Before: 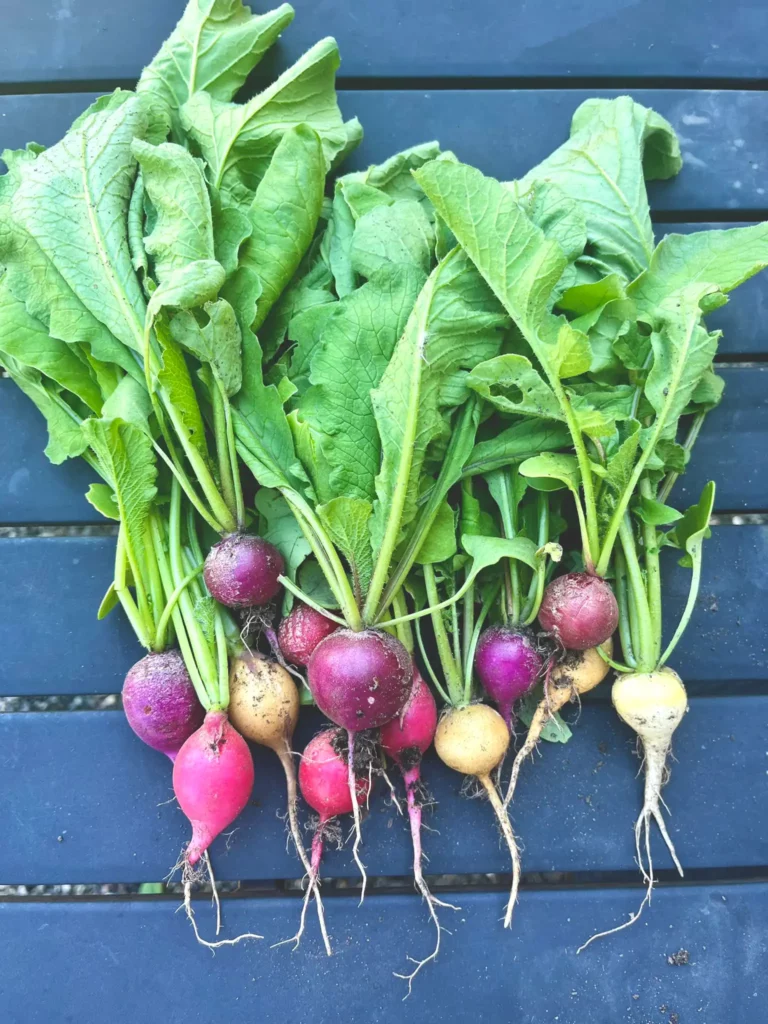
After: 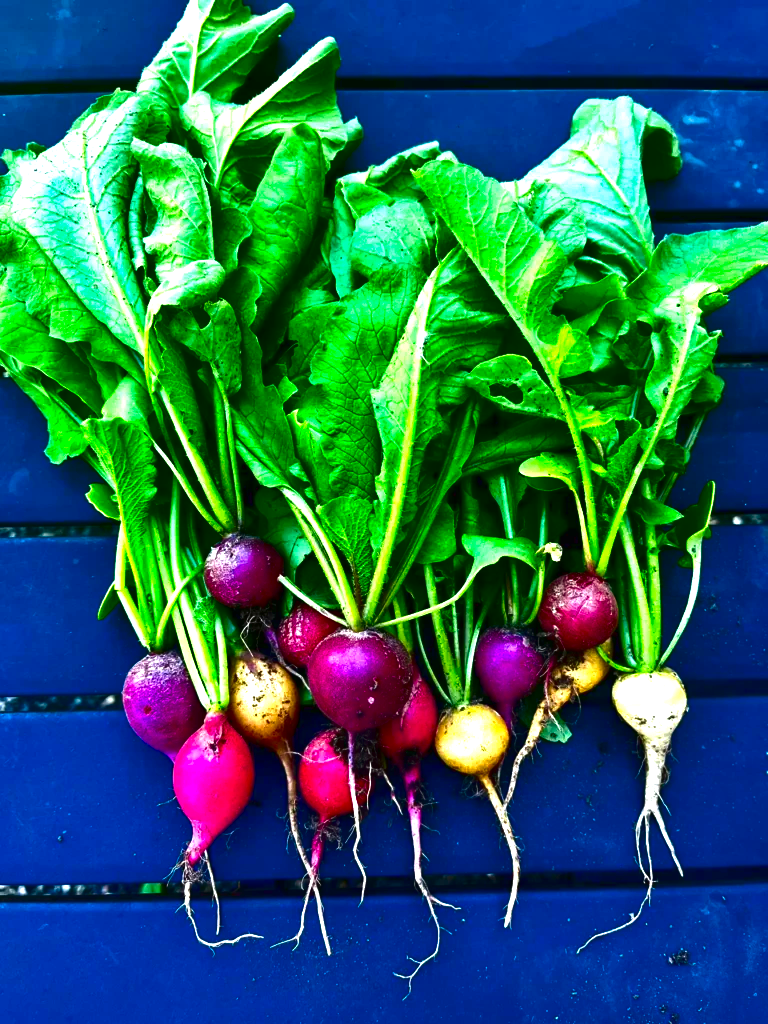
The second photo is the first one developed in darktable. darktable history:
contrast brightness saturation: brightness -1, saturation 1
exposure: black level correction 0, exposure 0.5 EV, compensate exposure bias true, compensate highlight preservation false
haze removal: compatibility mode true, adaptive false
